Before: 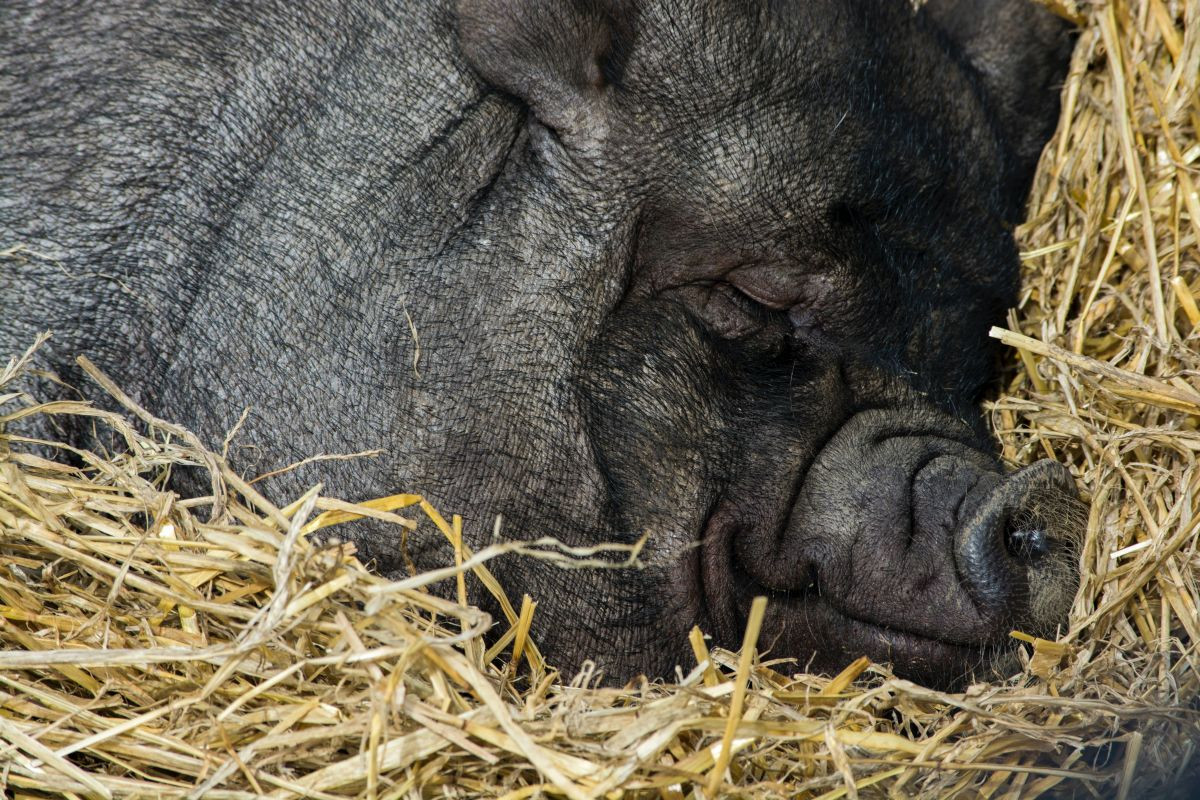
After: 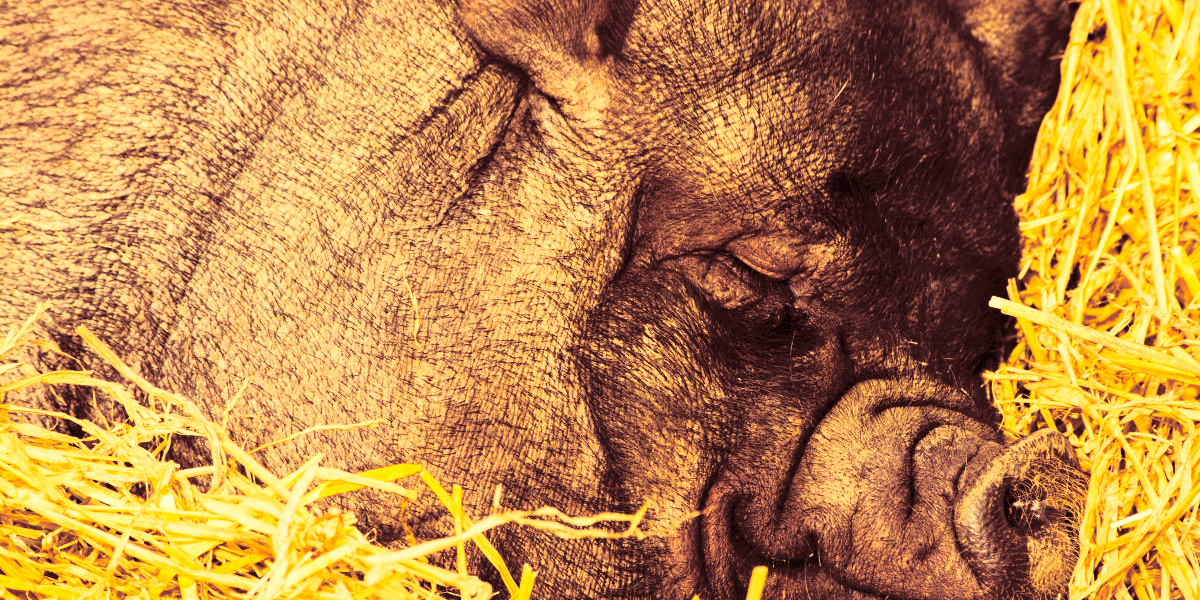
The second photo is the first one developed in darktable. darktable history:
exposure: black level correction 0, exposure 0.7 EV, compensate exposure bias true, compensate highlight preservation false
base curve: curves: ch0 [(0, 0) (0.036, 0.025) (0.121, 0.166) (0.206, 0.329) (0.605, 0.79) (1, 1)], preserve colors none
crop: top 3.857%, bottom 21.132%
split-toning: highlights › saturation 0, balance -61.83
contrast brightness saturation: contrast 0.1, brightness 0.3, saturation 0.14
color correction: highlights a* 17.94, highlights b* 35.39, shadows a* 1.48, shadows b* 6.42, saturation 1.01
white balance: red 1.123, blue 0.83
